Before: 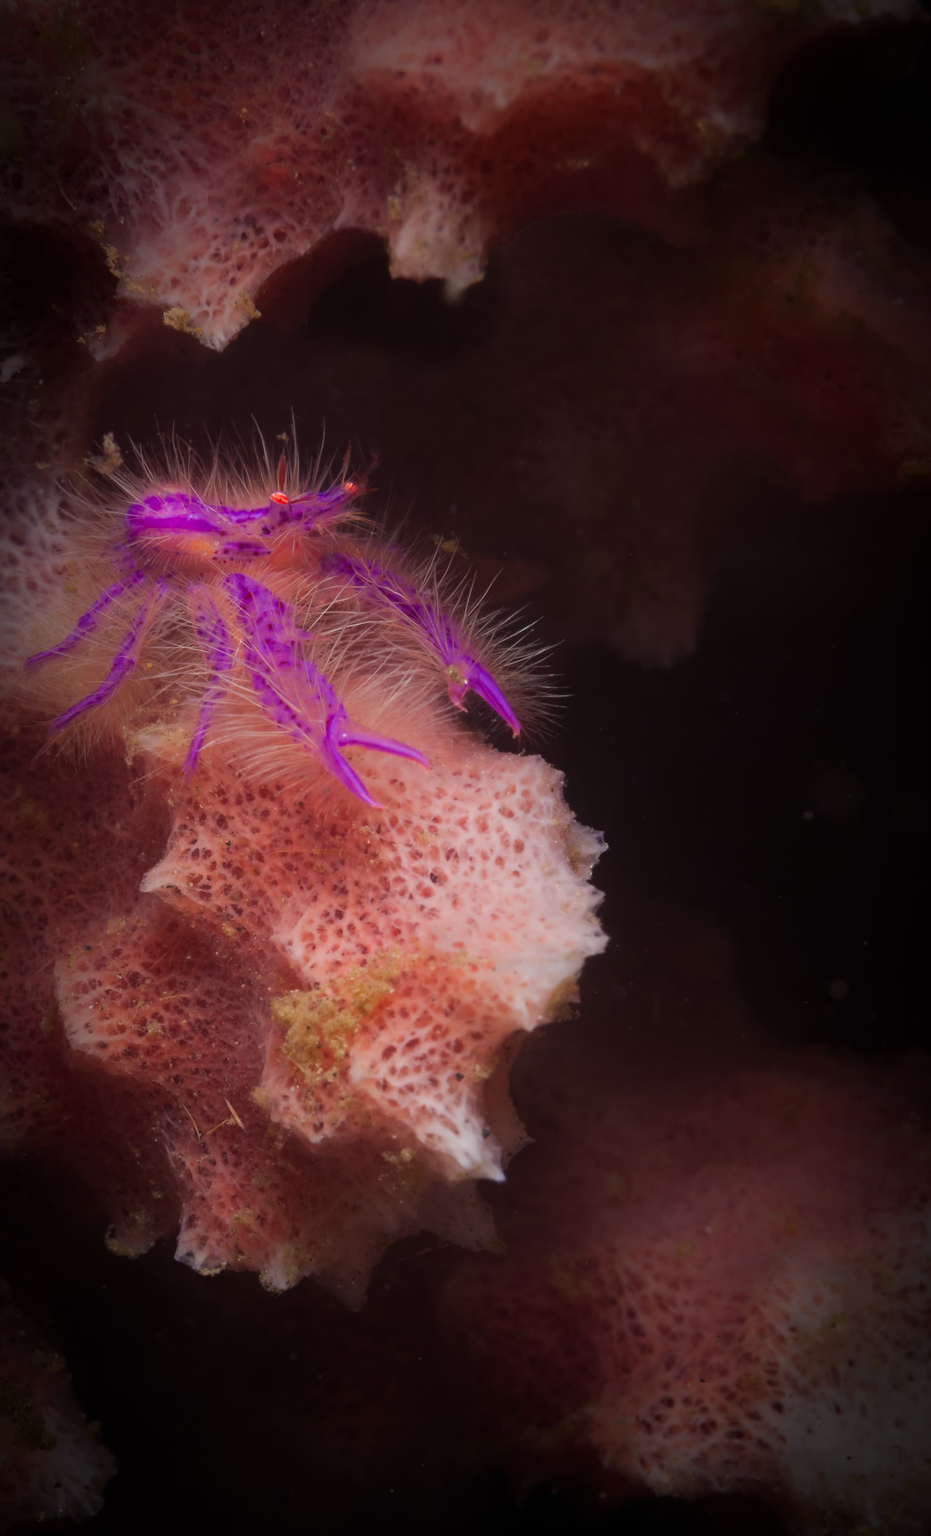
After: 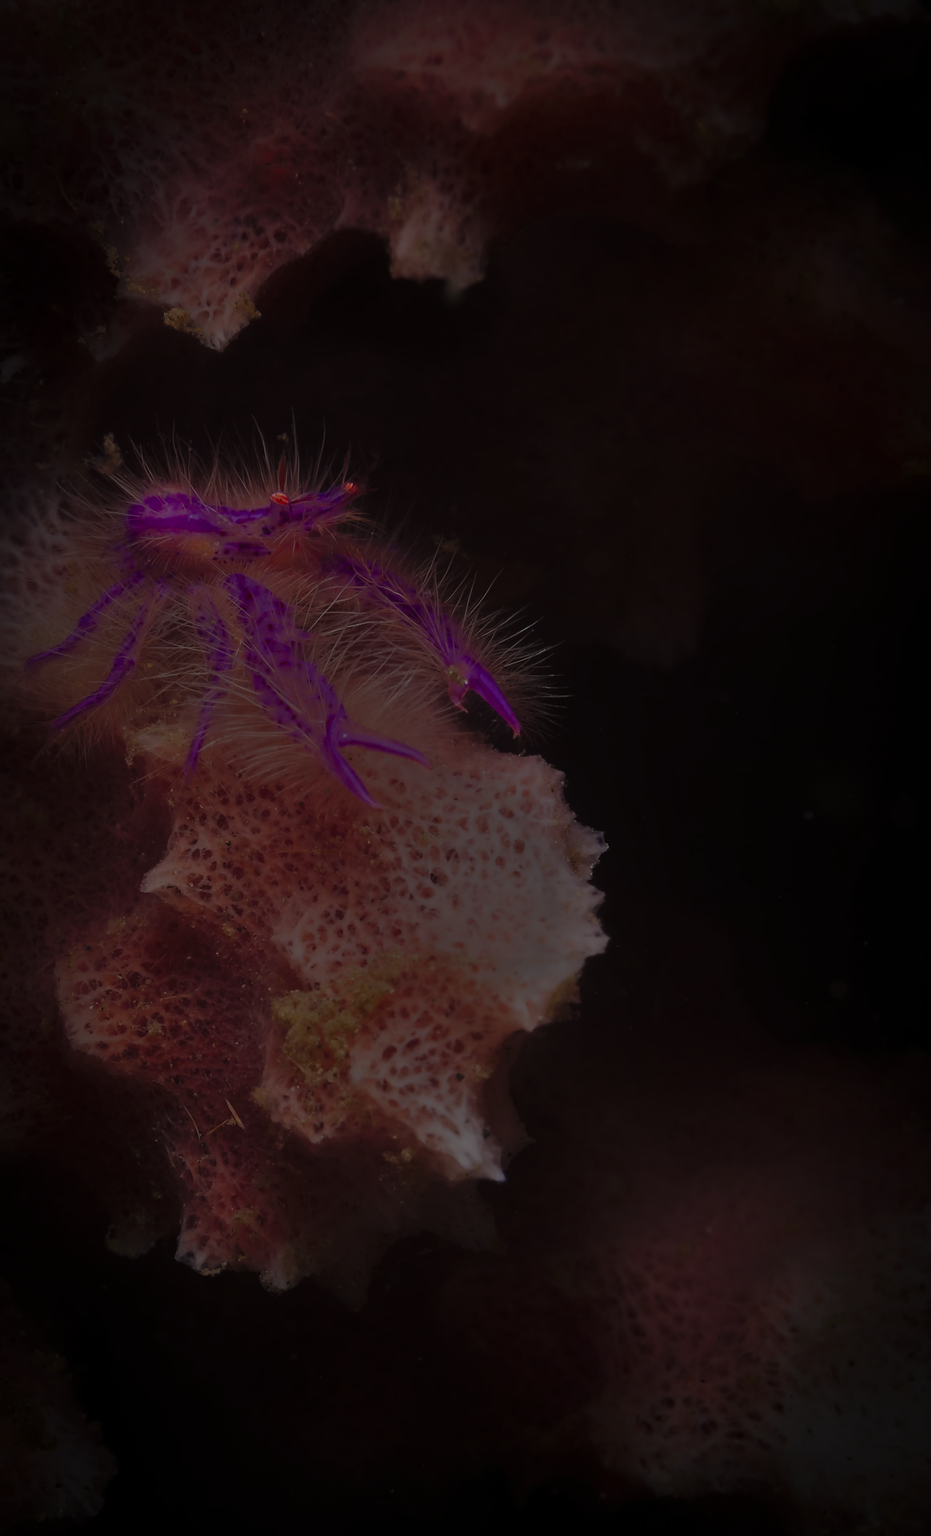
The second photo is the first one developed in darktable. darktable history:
sharpen: on, module defaults
shadows and highlights: white point adjustment 0.1, highlights -70, soften with gaussian
tone equalizer: -8 EV -2 EV, -7 EV -2 EV, -6 EV -2 EV, -5 EV -2 EV, -4 EV -2 EV, -3 EV -2 EV, -2 EV -2 EV, -1 EV -1.63 EV, +0 EV -2 EV
